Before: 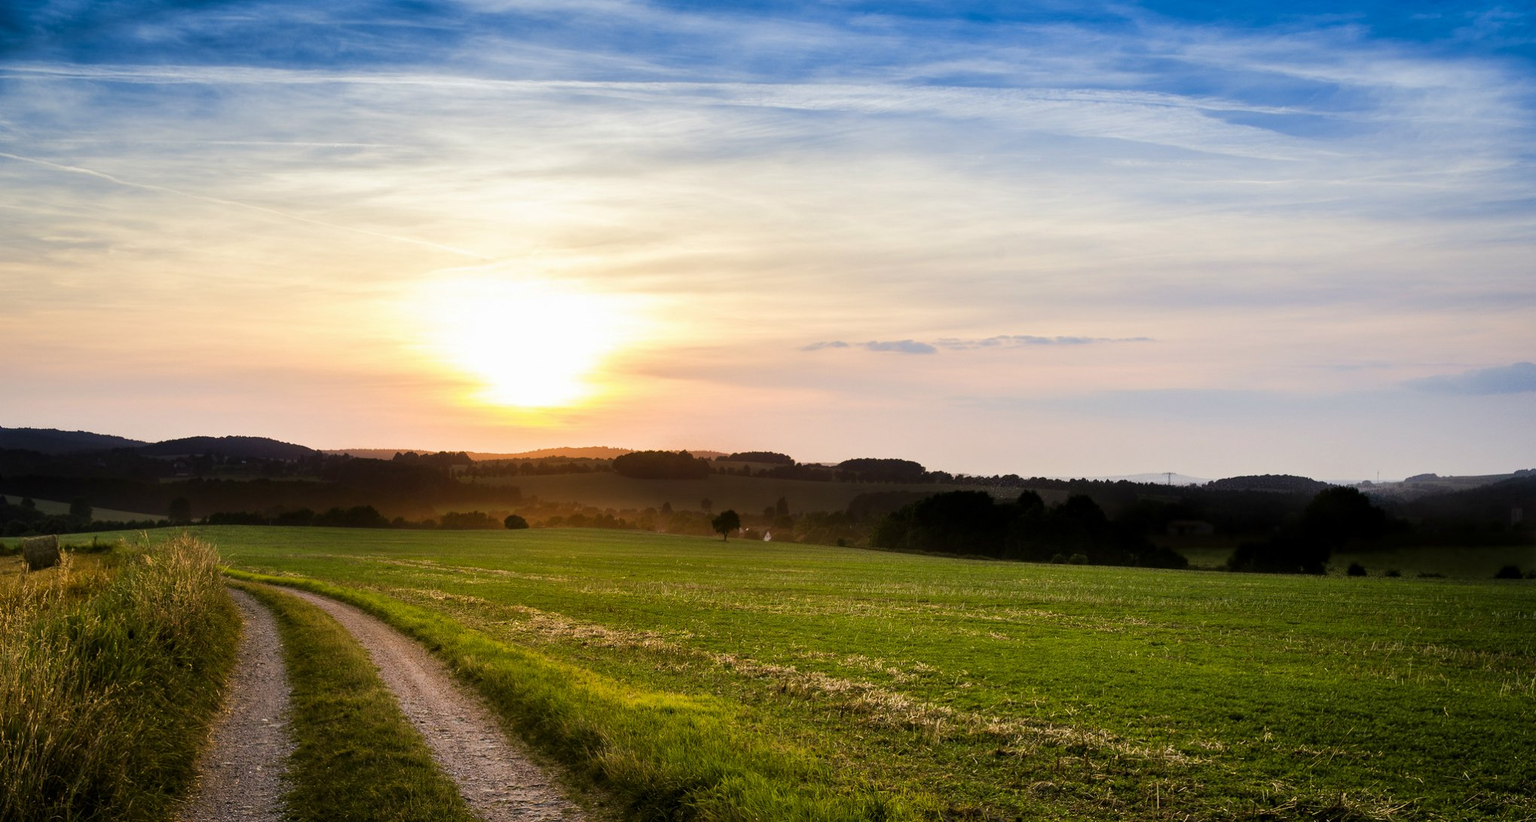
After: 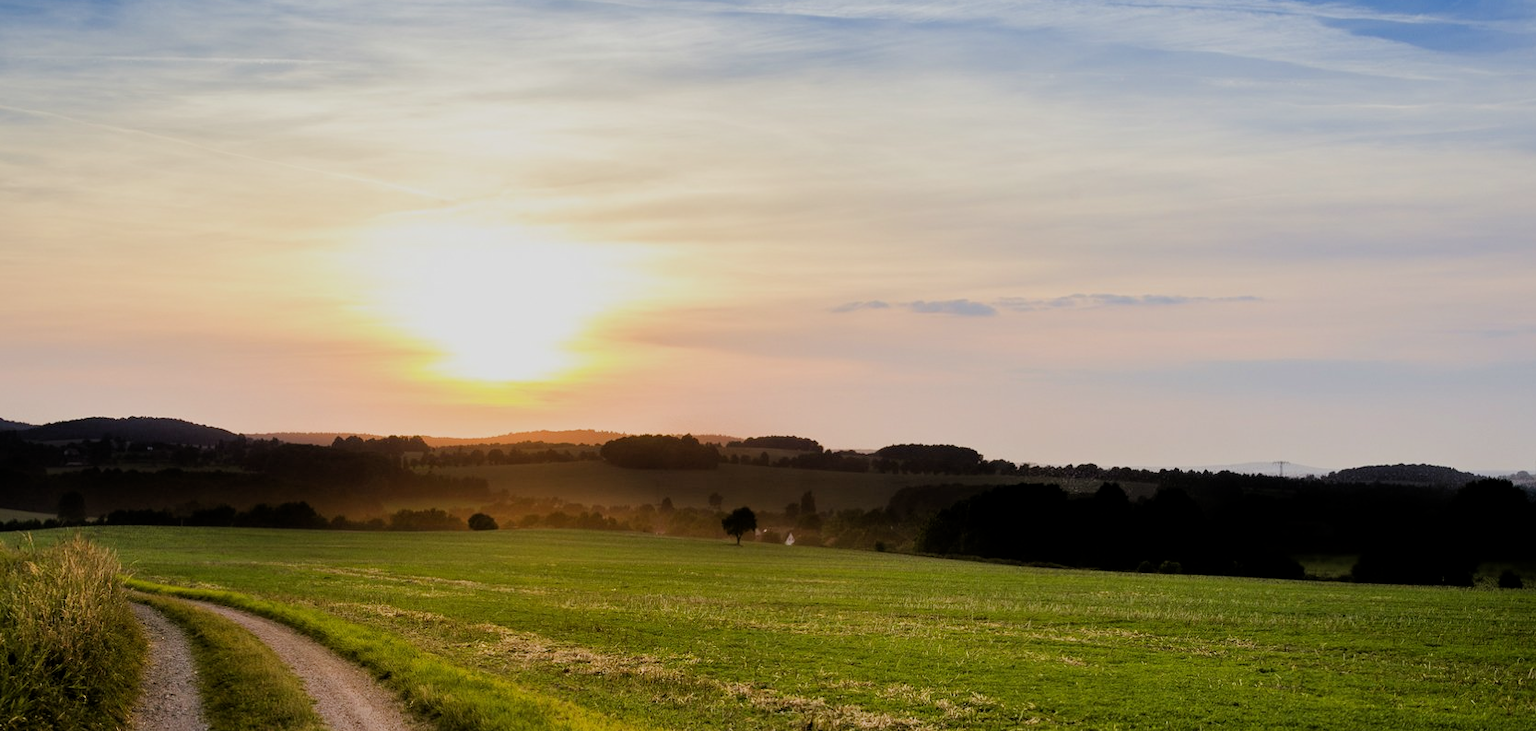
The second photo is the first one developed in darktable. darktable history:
filmic rgb: middle gray luminance 18.32%, black relative exposure -8.97 EV, white relative exposure 3.72 EV, target black luminance 0%, hardness 4.87, latitude 67.7%, contrast 0.959, highlights saturation mix 21.09%, shadows ↔ highlights balance 22.13%, iterations of high-quality reconstruction 0
crop: left 7.913%, top 11.615%, right 10.265%, bottom 15.464%
